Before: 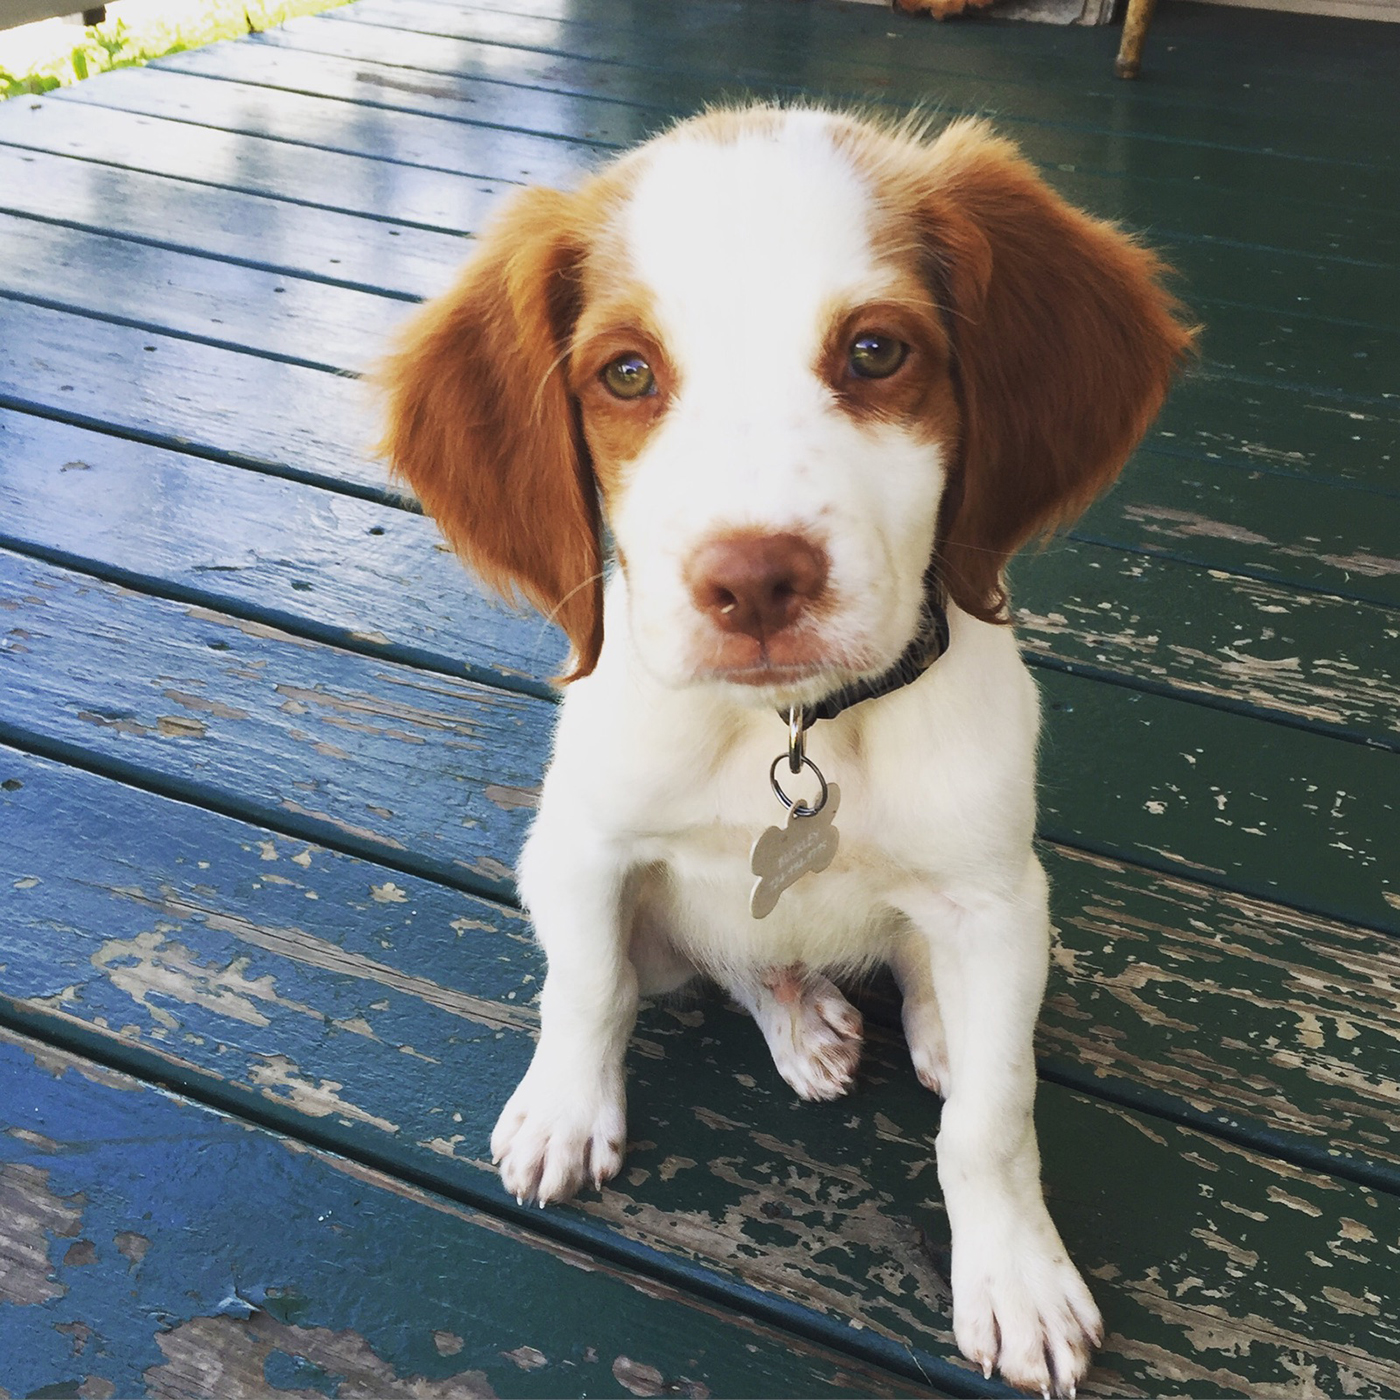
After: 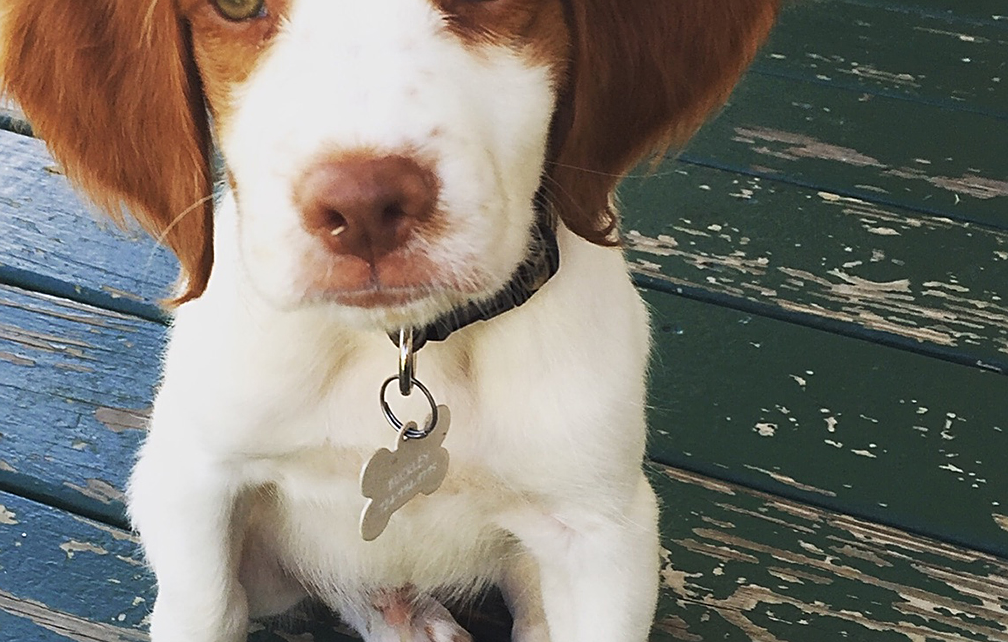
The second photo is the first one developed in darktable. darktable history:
crop and rotate: left 27.938%, top 27.046%, bottom 27.046%
sharpen: on, module defaults
